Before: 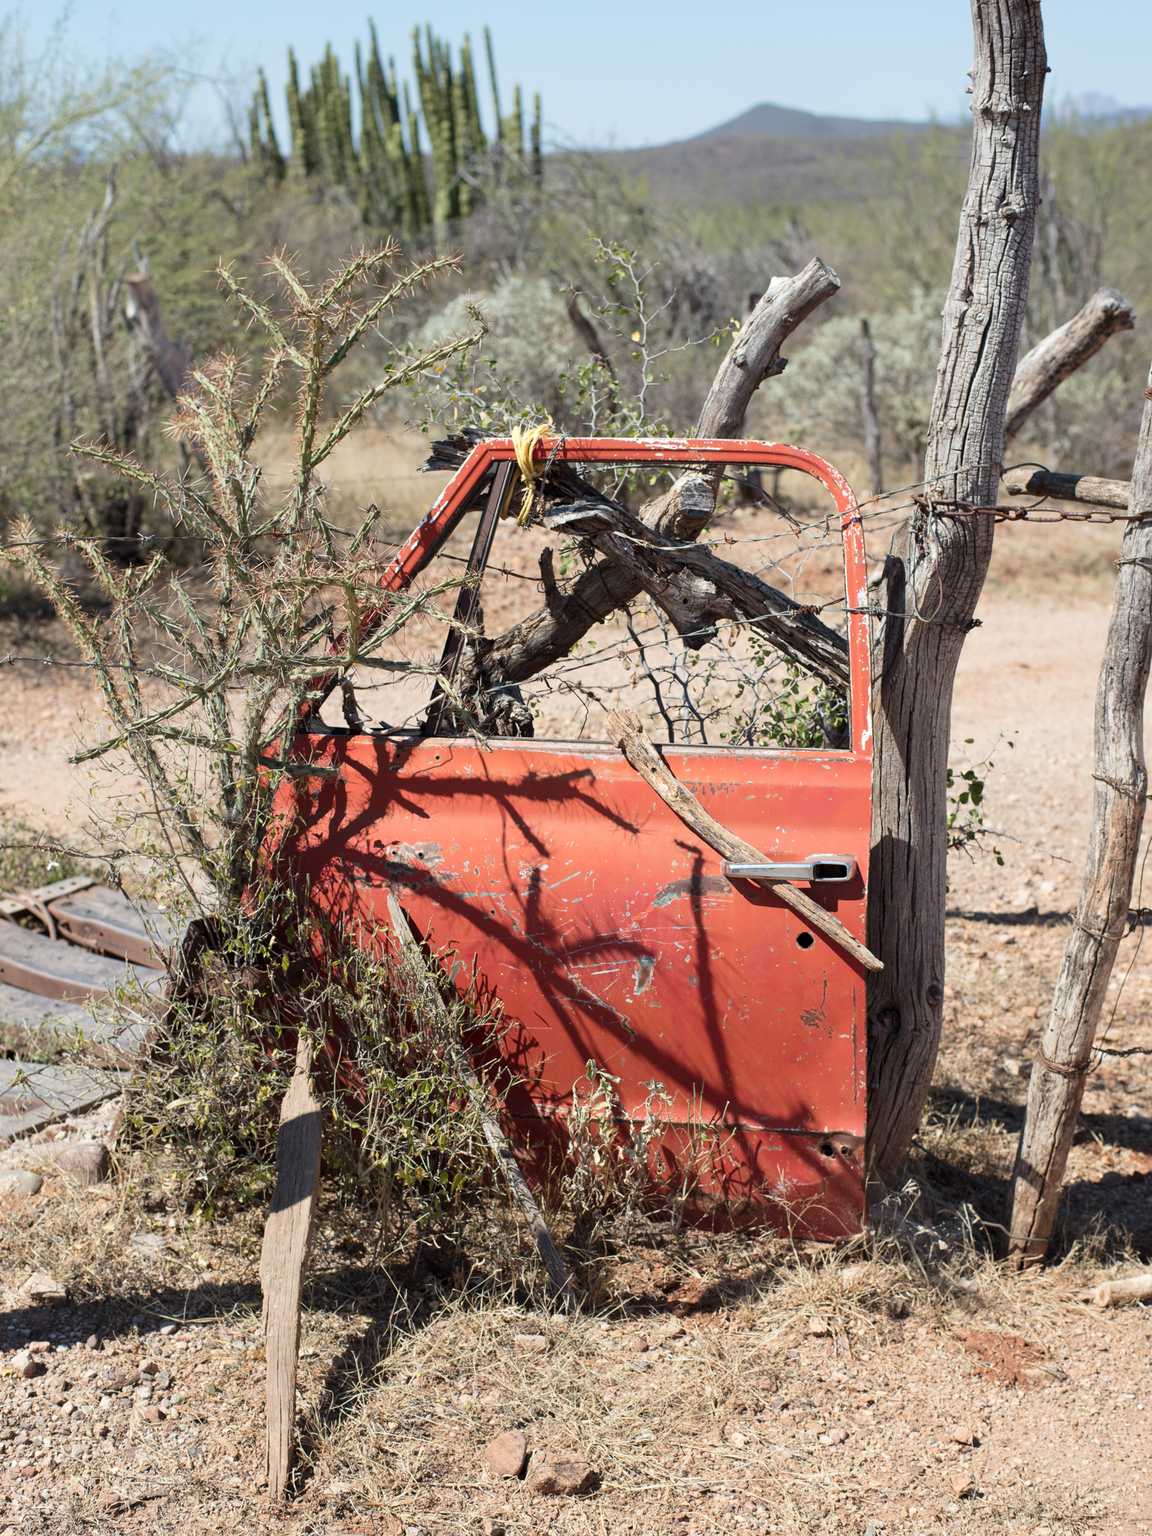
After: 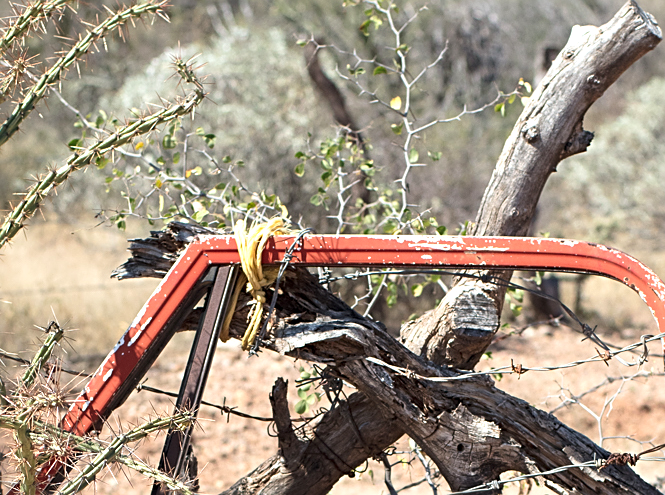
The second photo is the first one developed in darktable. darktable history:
sharpen: on, module defaults
exposure: exposure 0.51 EV, compensate highlight preservation false
crop: left 28.854%, top 16.789%, right 26.791%, bottom 58.041%
